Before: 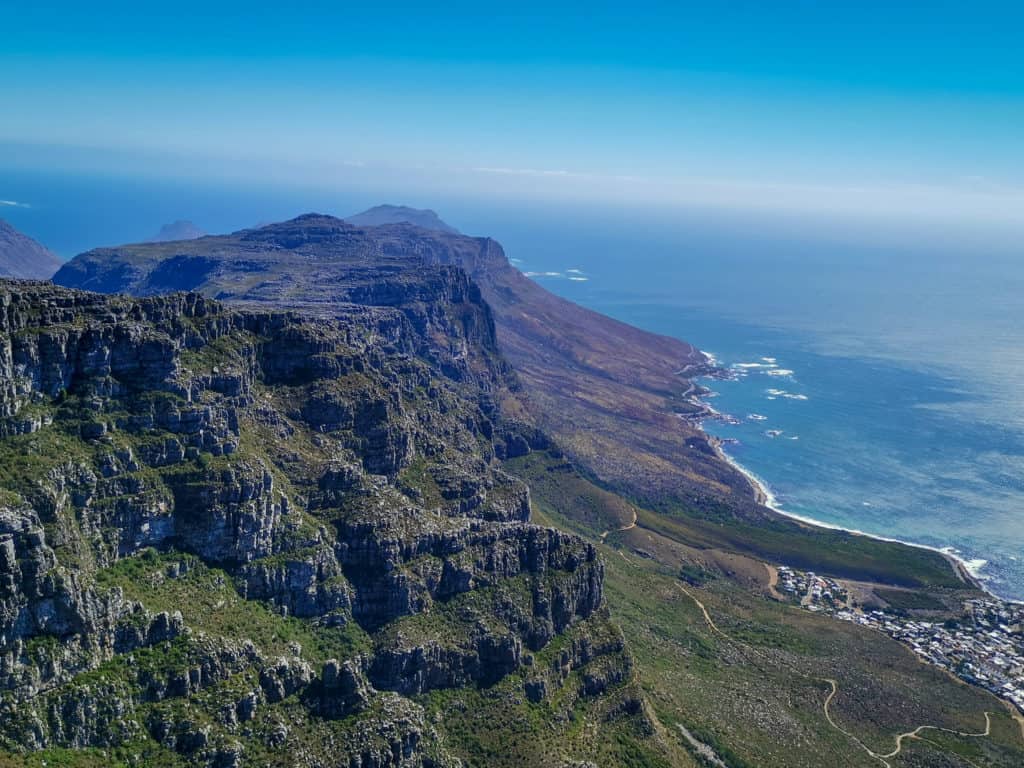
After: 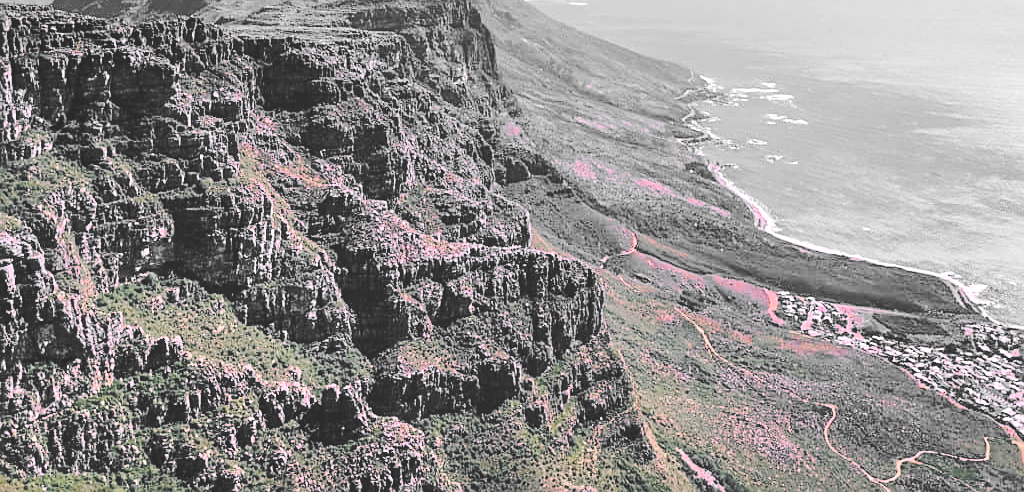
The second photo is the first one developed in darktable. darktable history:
tone curve: curves: ch0 [(0, 0) (0.071, 0.047) (0.266, 0.26) (0.483, 0.554) (0.753, 0.811) (1, 0.983)]; ch1 [(0, 0) (0.346, 0.307) (0.408, 0.387) (0.463, 0.465) (0.482, 0.493) (0.502, 0.499) (0.517, 0.502) (0.55, 0.548) (0.597, 0.61) (0.651, 0.698) (1, 1)]; ch2 [(0, 0) (0.346, 0.34) (0.434, 0.46) (0.485, 0.494) (0.5, 0.498) (0.517, 0.506) (0.526, 0.545) (0.583, 0.61) (0.625, 0.659) (1, 1)], preserve colors none
sharpen: on, module defaults
crop and rotate: top 35.922%
exposure: black level correction 0, exposure 1 EV, compensate highlight preservation false
base curve: curves: ch0 [(0, 0.024) (0.055, 0.065) (0.121, 0.166) (0.236, 0.319) (0.693, 0.726) (1, 1)], preserve colors none
color zones: curves: ch1 [(0, 0.831) (0.08, 0.771) (0.157, 0.268) (0.241, 0.207) (0.562, -0.005) (0.714, -0.013) (0.876, 0.01) (1, 0.831)]
color correction: highlights a* 16.38, highlights b* 0.243, shadows a* -15.25, shadows b* -14.69, saturation 1.52
